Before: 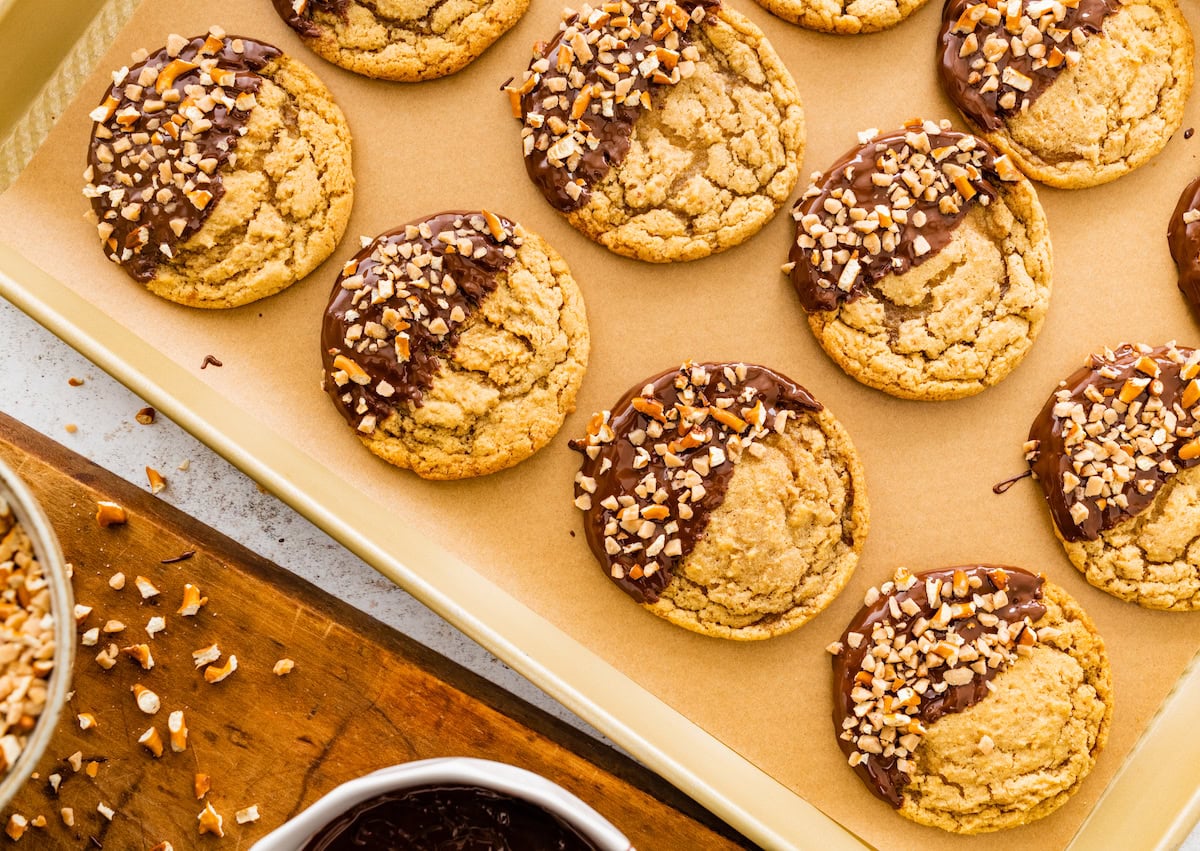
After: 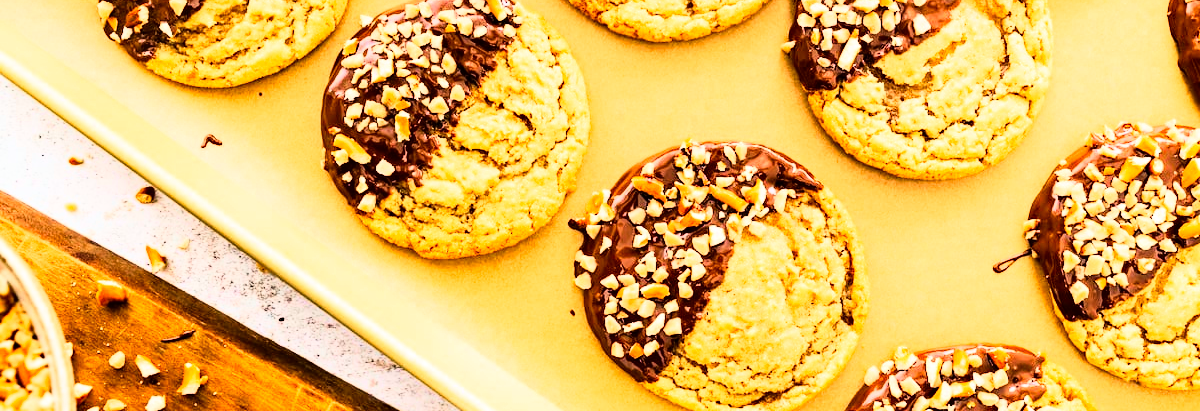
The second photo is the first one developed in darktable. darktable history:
color zones: curves: ch1 [(0, 0.679) (0.143, 0.647) (0.286, 0.261) (0.378, -0.011) (0.571, 0.396) (0.714, 0.399) (0.857, 0.406) (1, 0.679)]
crop and rotate: top 26.056%, bottom 25.543%
rgb curve: curves: ch0 [(0, 0) (0.21, 0.15) (0.24, 0.21) (0.5, 0.75) (0.75, 0.96) (0.89, 0.99) (1, 1)]; ch1 [(0, 0.02) (0.21, 0.13) (0.25, 0.2) (0.5, 0.67) (0.75, 0.9) (0.89, 0.97) (1, 1)]; ch2 [(0, 0.02) (0.21, 0.13) (0.25, 0.2) (0.5, 0.67) (0.75, 0.9) (0.89, 0.97) (1, 1)], compensate middle gray true
haze removal: compatibility mode true, adaptive false
